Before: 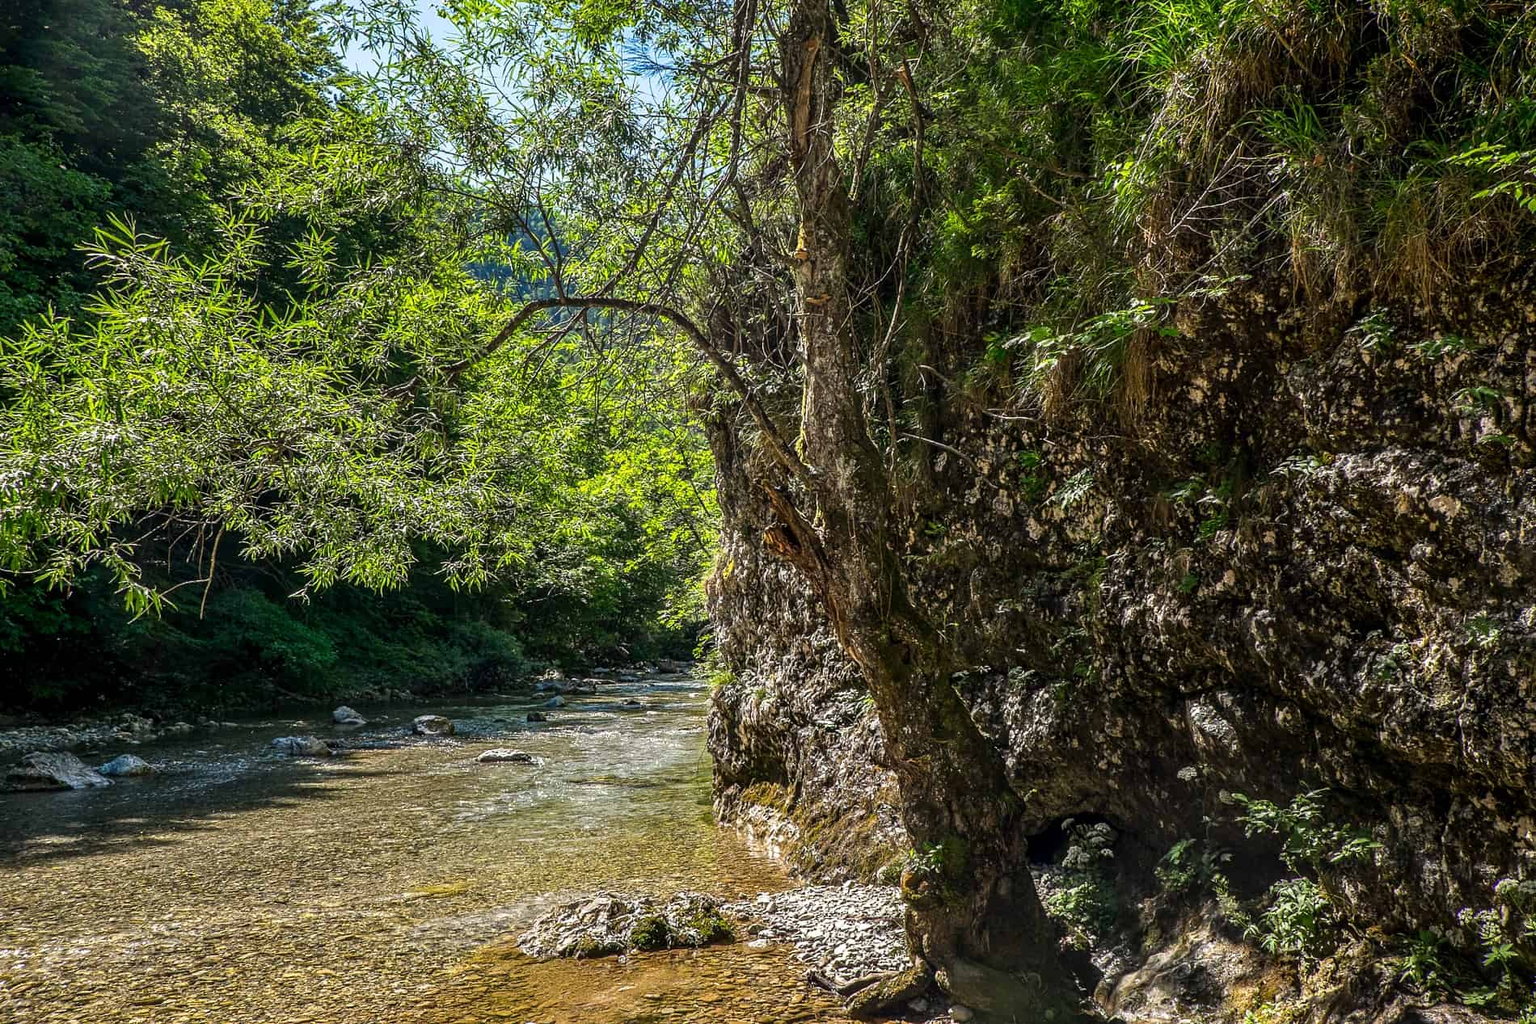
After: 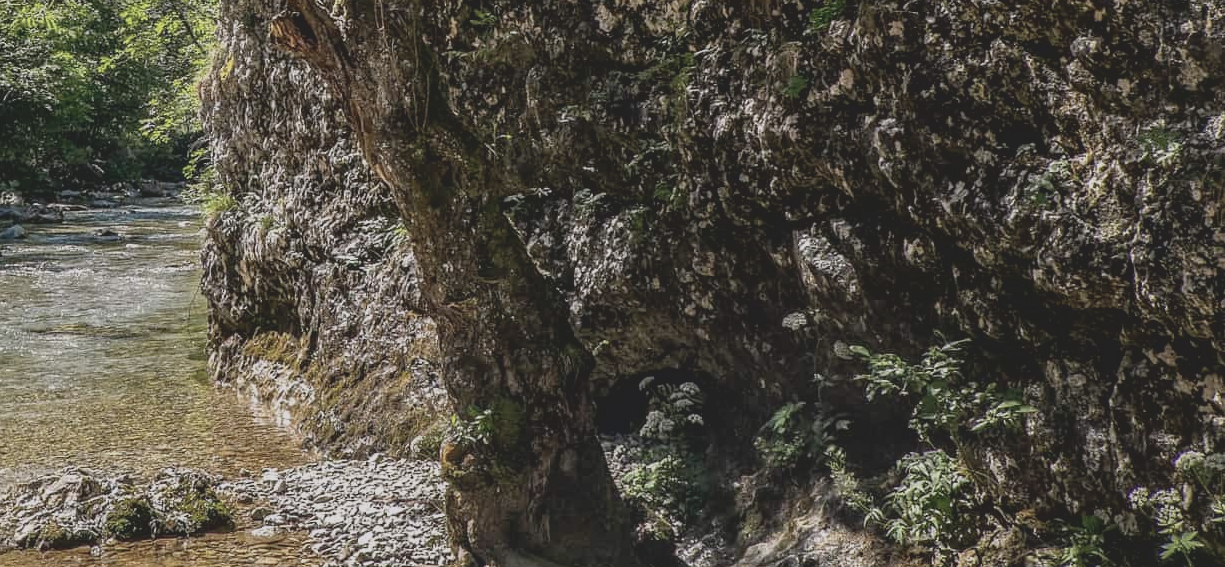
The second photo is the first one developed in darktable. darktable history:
crop and rotate: left 35.509%, top 50.238%, bottom 4.934%
contrast brightness saturation: contrast -0.26, saturation -0.43
white balance: red 1.009, blue 1.027
exposure: black level correction 0.005, exposure 0.001 EV, compensate highlight preservation false
